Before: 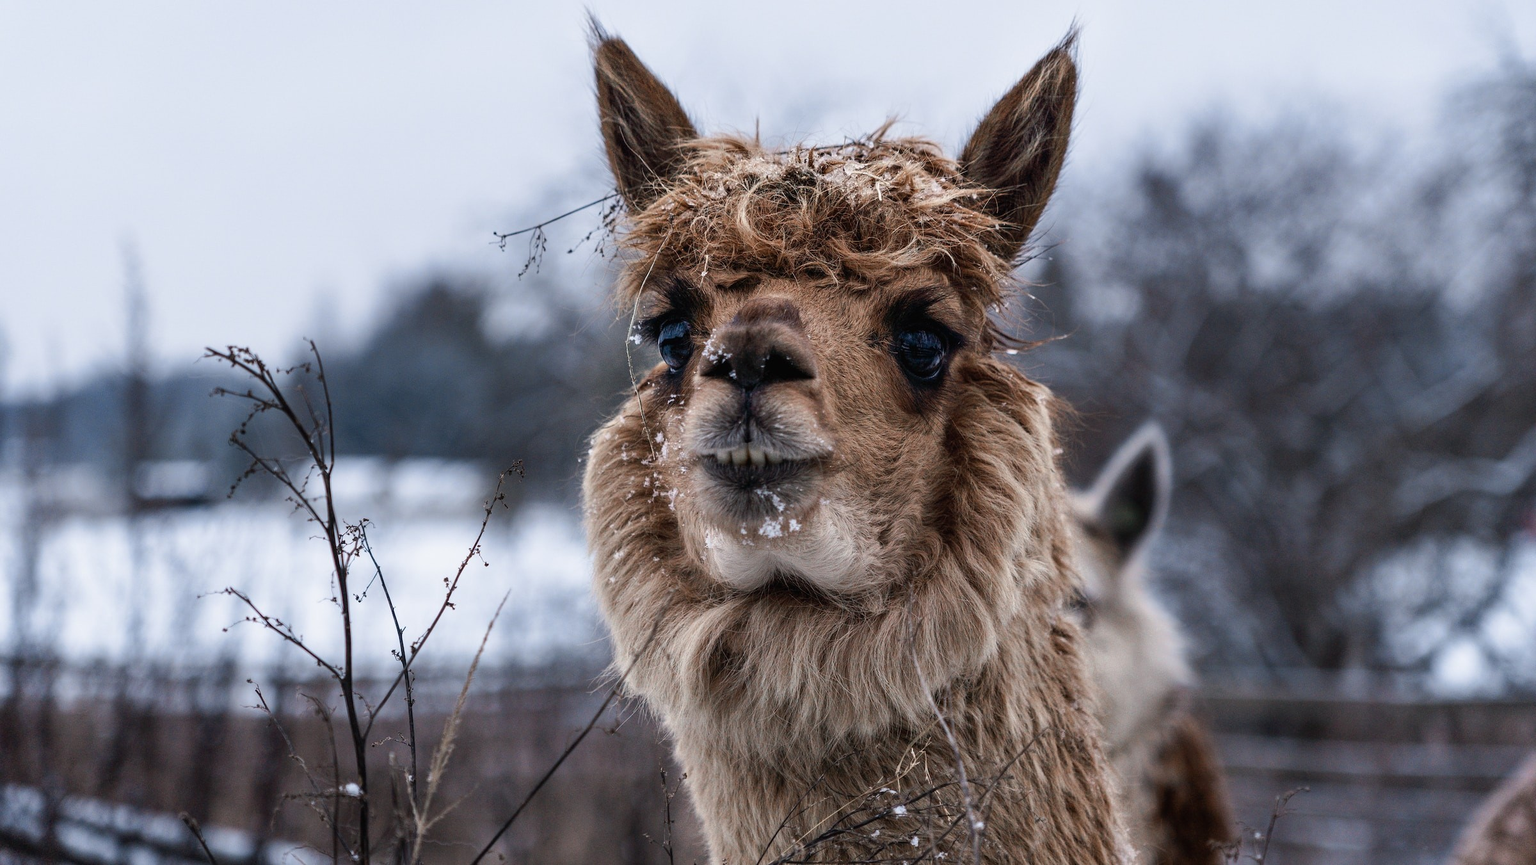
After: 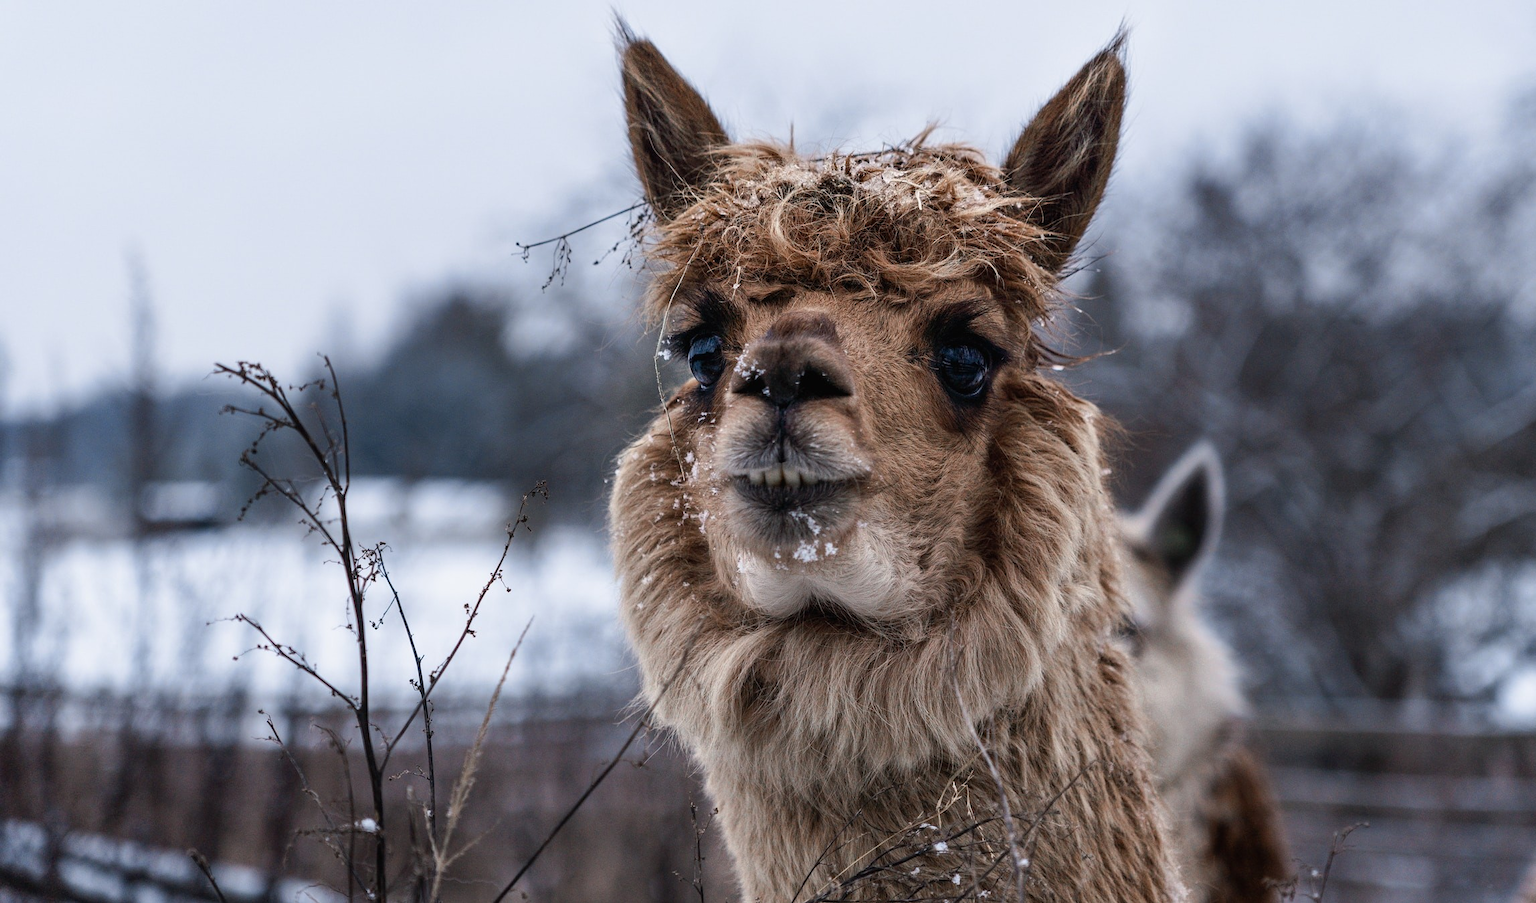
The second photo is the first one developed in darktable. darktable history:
crop: right 4.319%, bottom 0.017%
